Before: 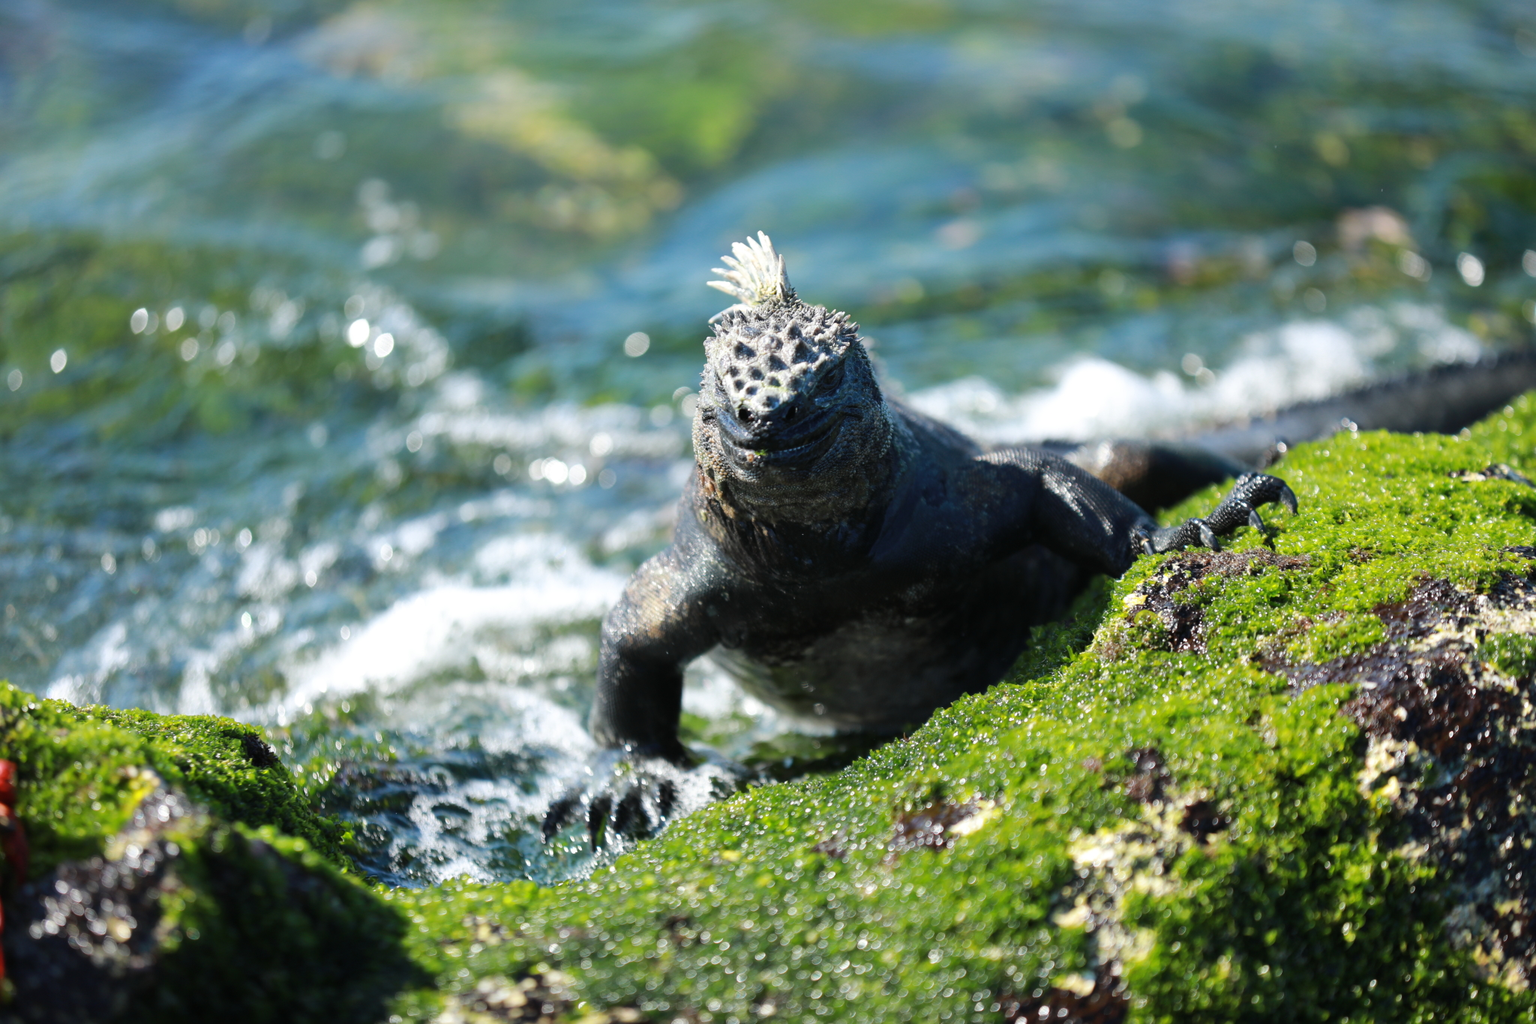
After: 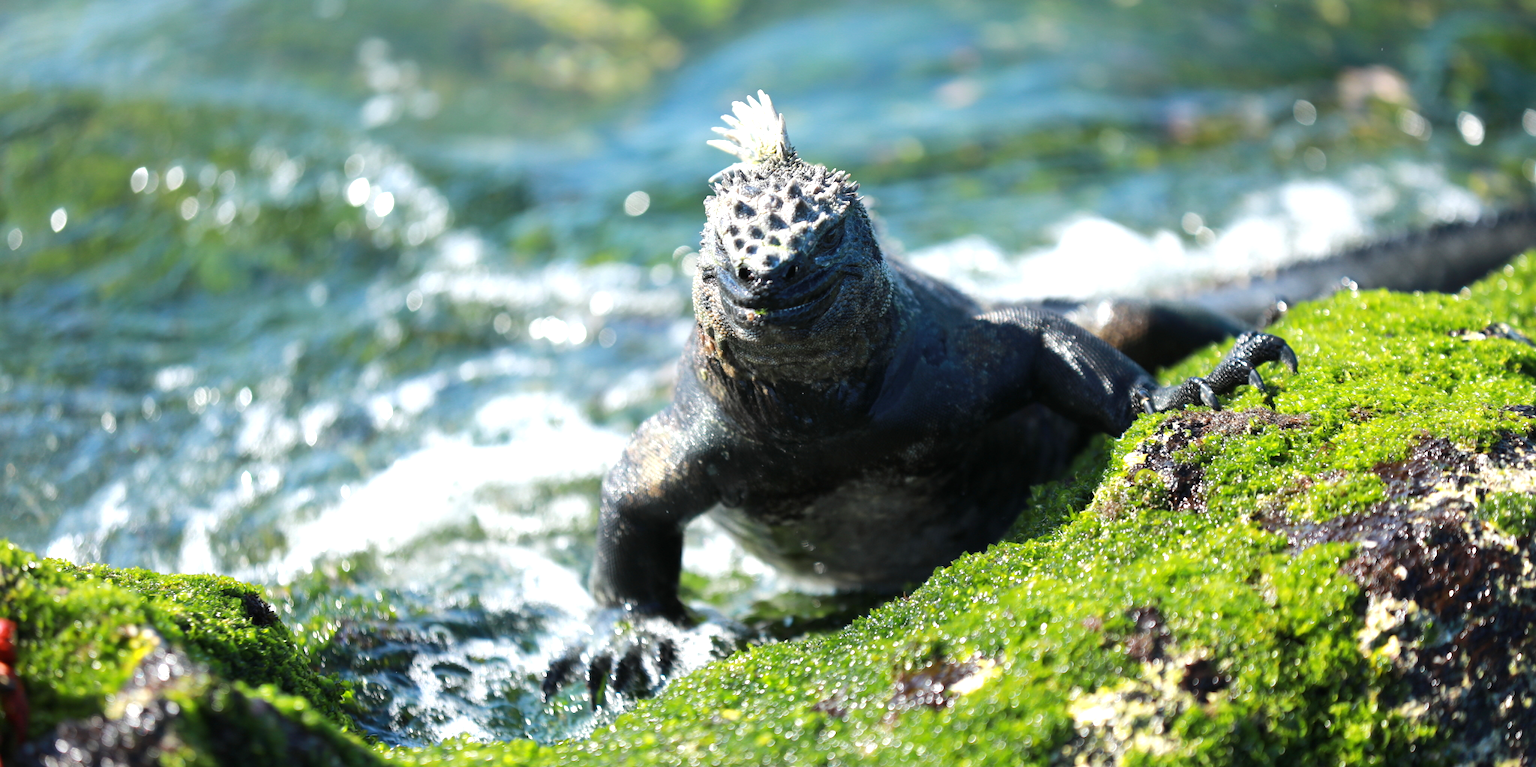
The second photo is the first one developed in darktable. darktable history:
crop: top 13.819%, bottom 11.169%
exposure: black level correction 0.001, exposure 0.5 EV, compensate exposure bias true, compensate highlight preservation false
